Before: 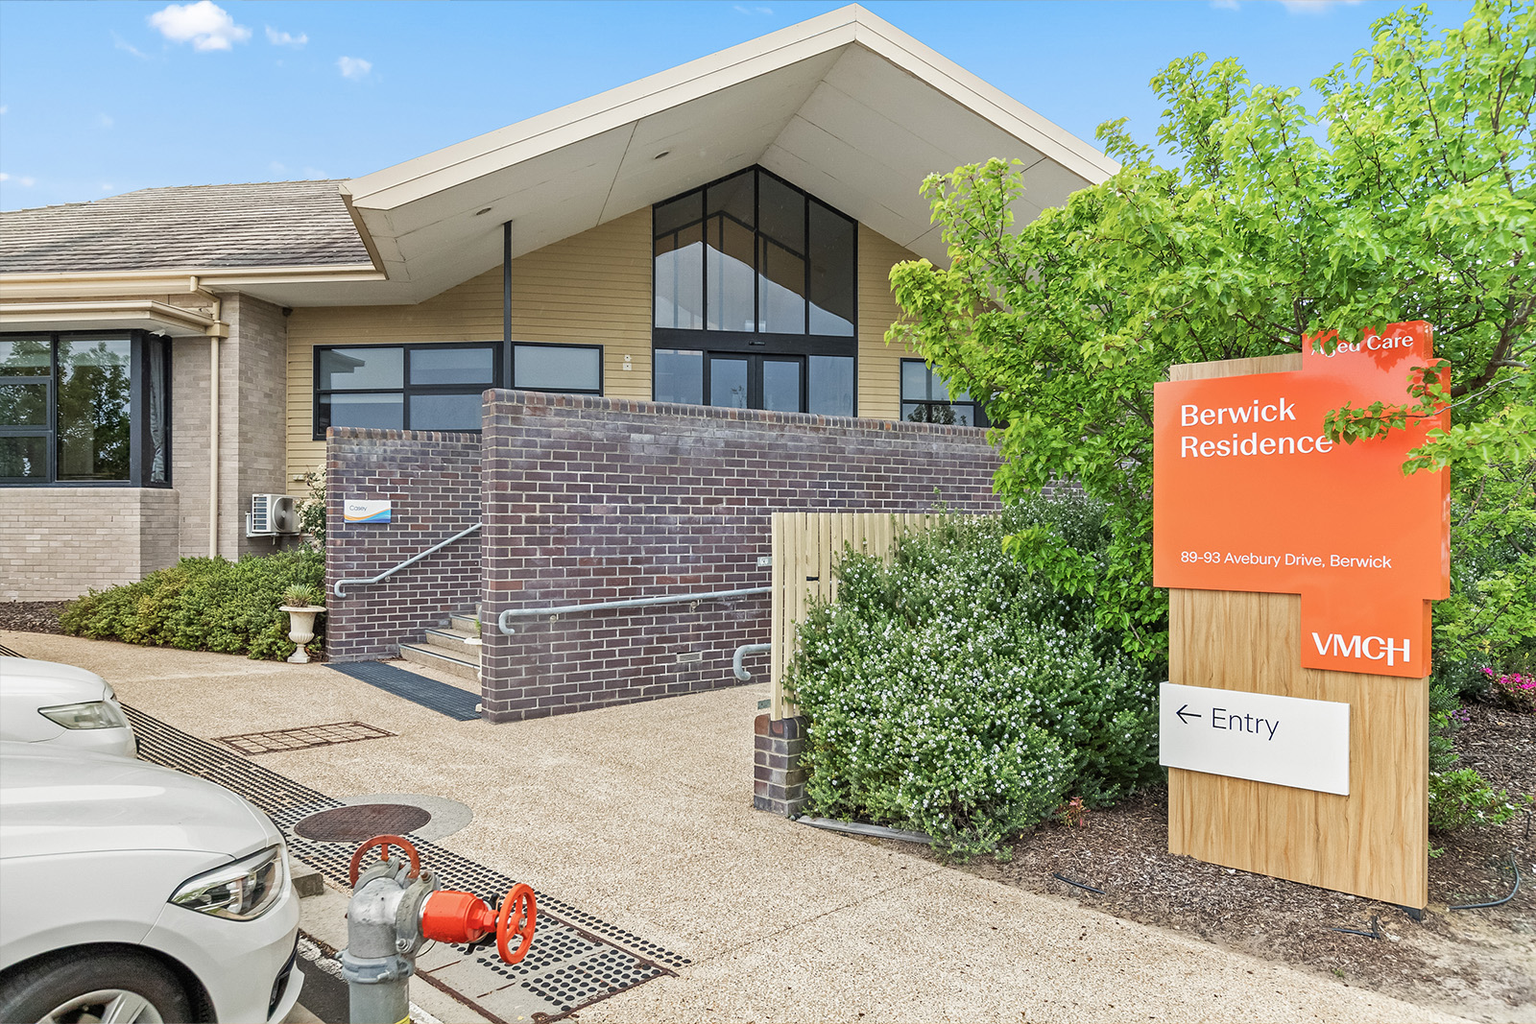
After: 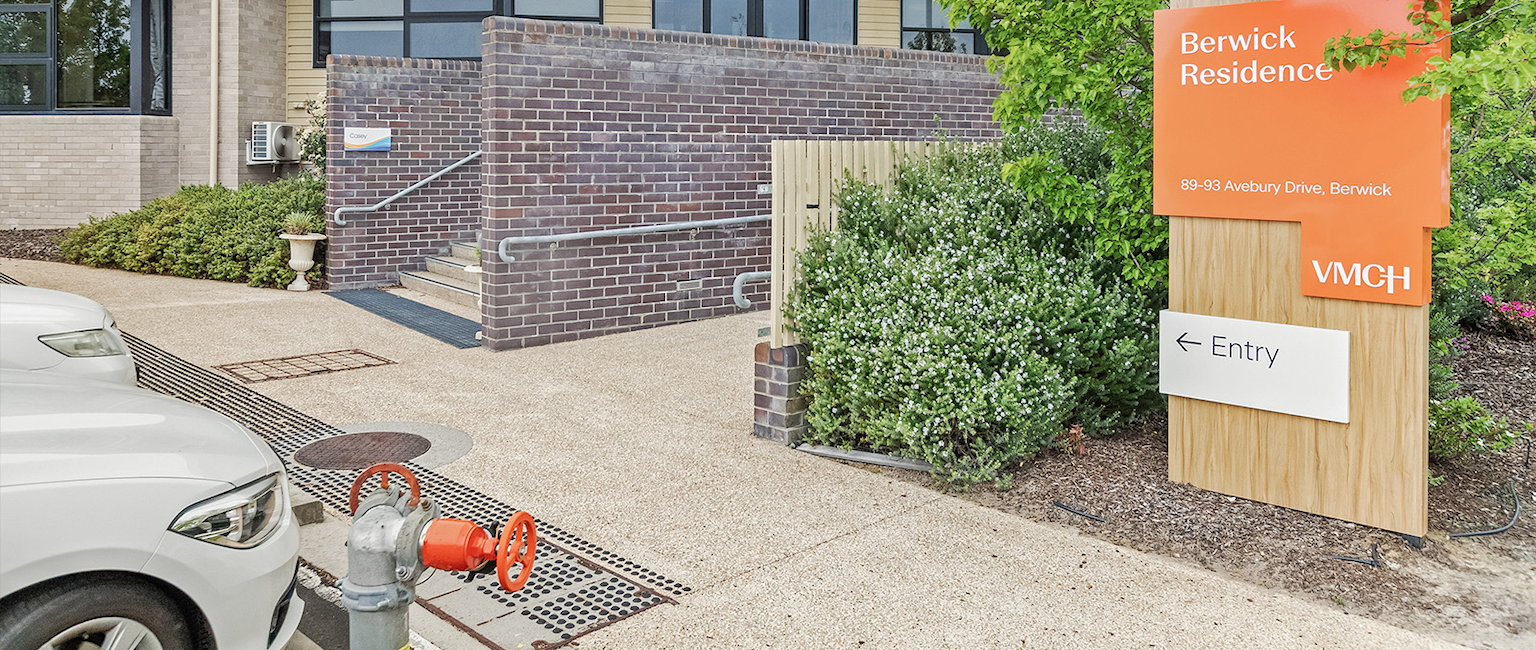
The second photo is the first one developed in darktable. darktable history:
base curve: curves: ch0 [(0, 0) (0.262, 0.32) (0.722, 0.705) (1, 1)], preserve colors none
crop and rotate: top 36.418%
